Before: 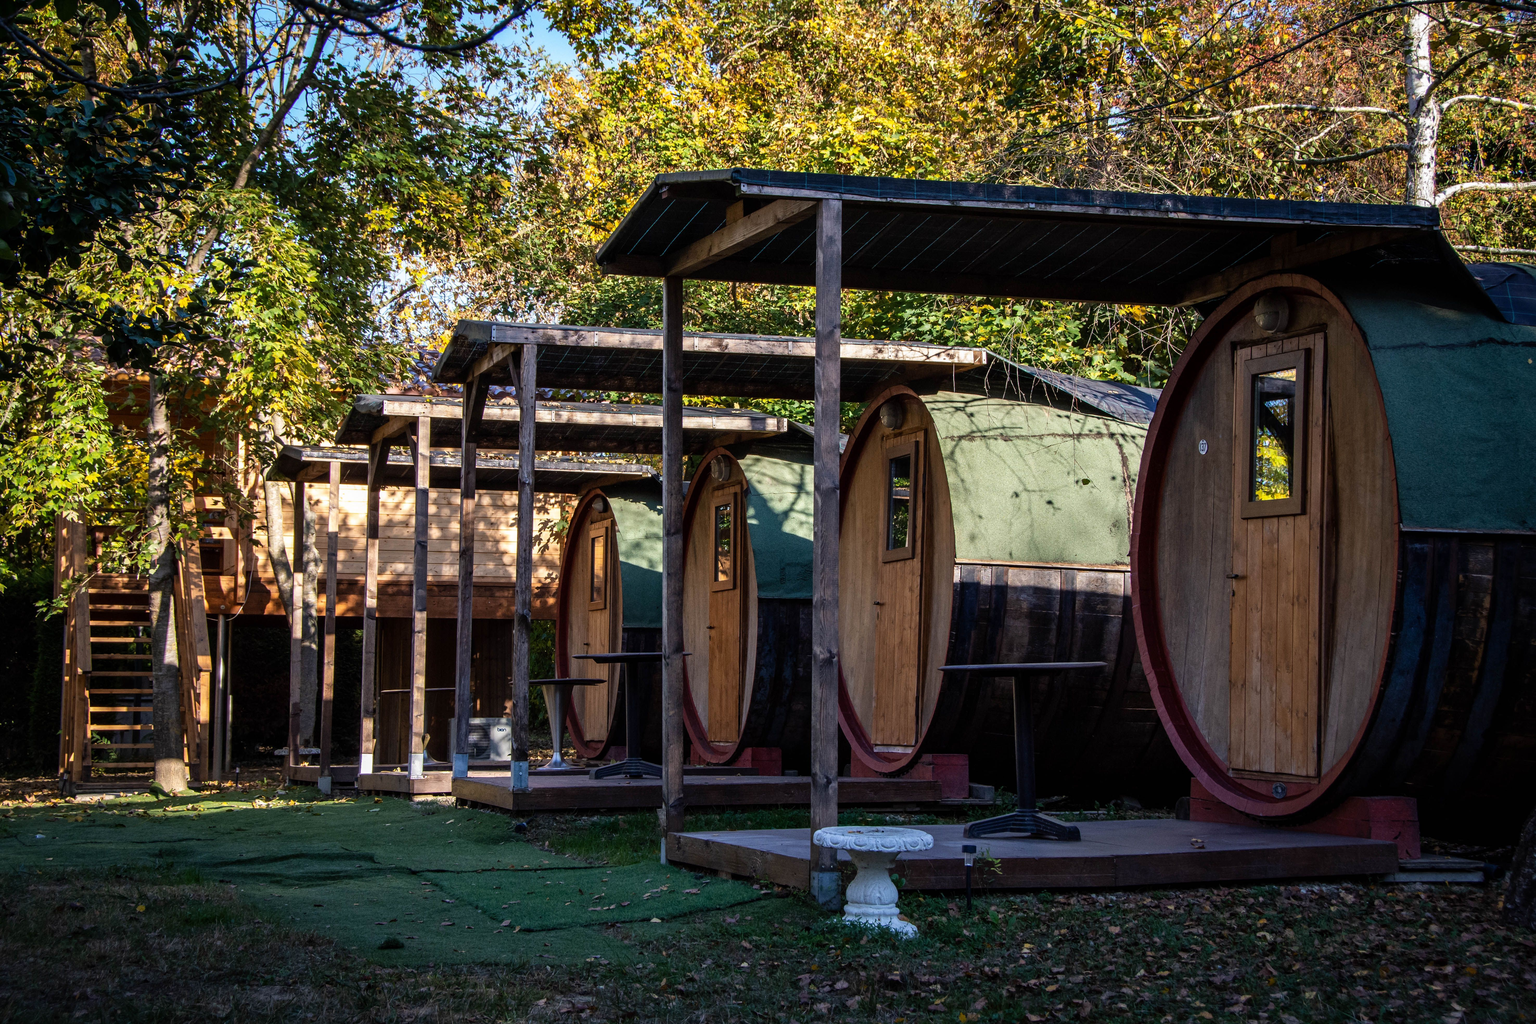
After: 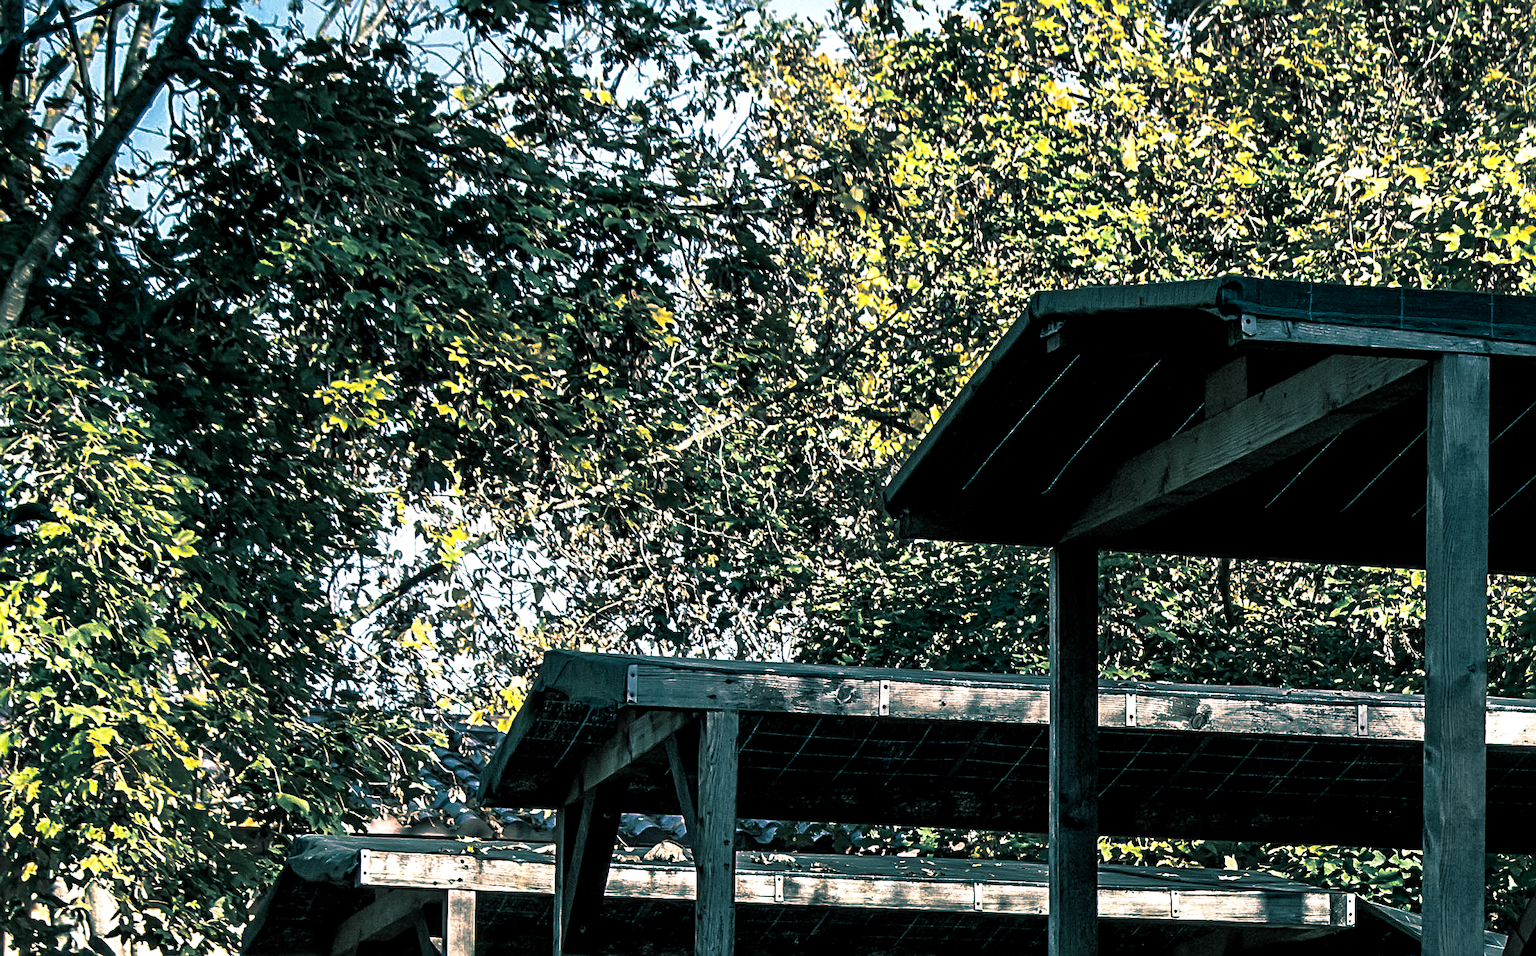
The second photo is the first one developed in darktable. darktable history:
split-toning: shadows › hue 186.43°, highlights › hue 49.29°, compress 30.29%
crop: left 15.452%, top 5.459%, right 43.956%, bottom 56.62%
exposure: black level correction 0.005, exposure 0.286 EV, compensate highlight preservation false
sharpen: radius 4
color balance rgb: perceptual saturation grading › global saturation -3%
base curve: curves: ch0 [(0, 0) (0.564, 0.291) (0.802, 0.731) (1, 1)]
